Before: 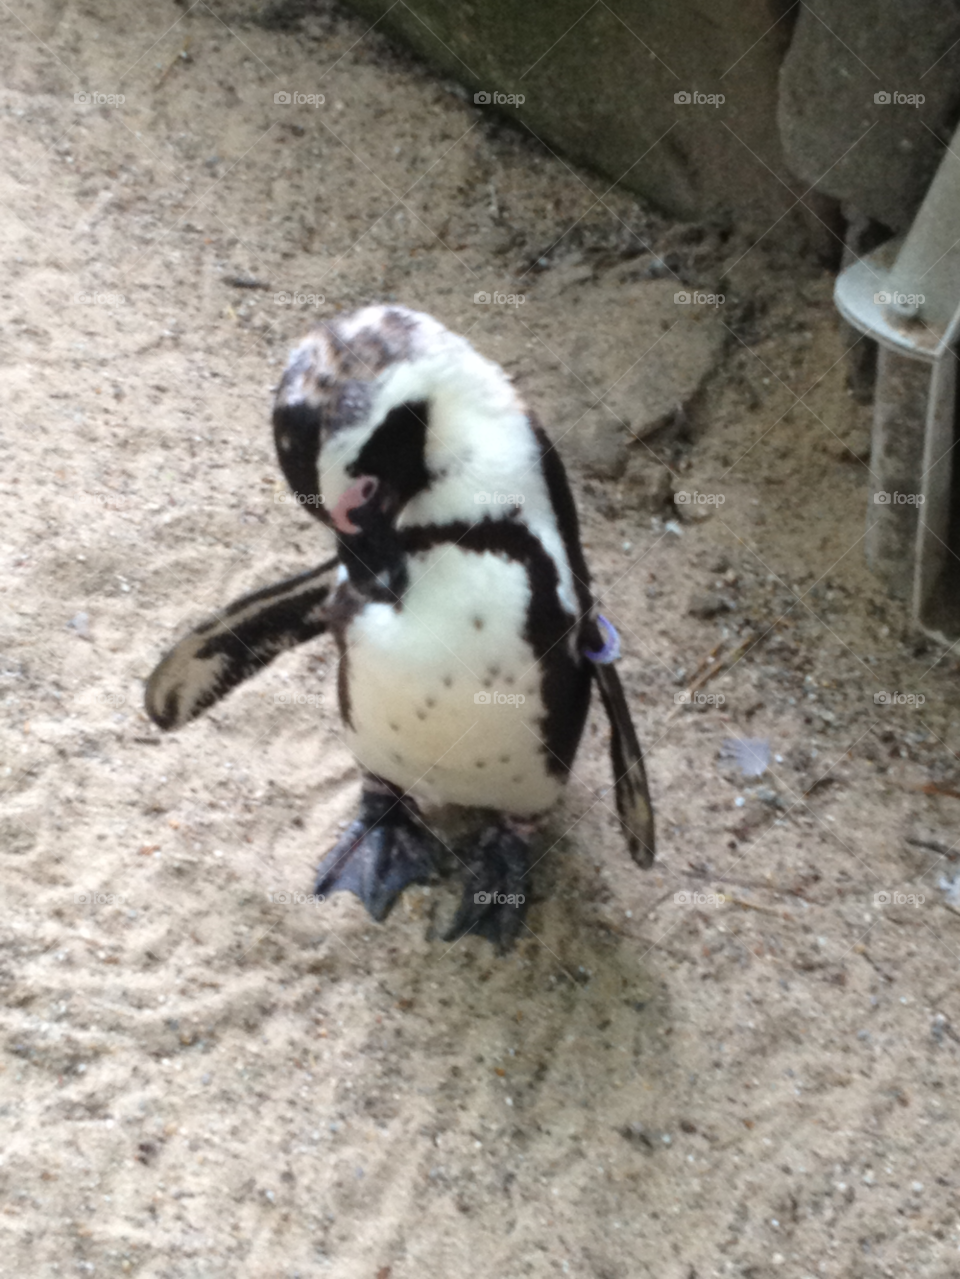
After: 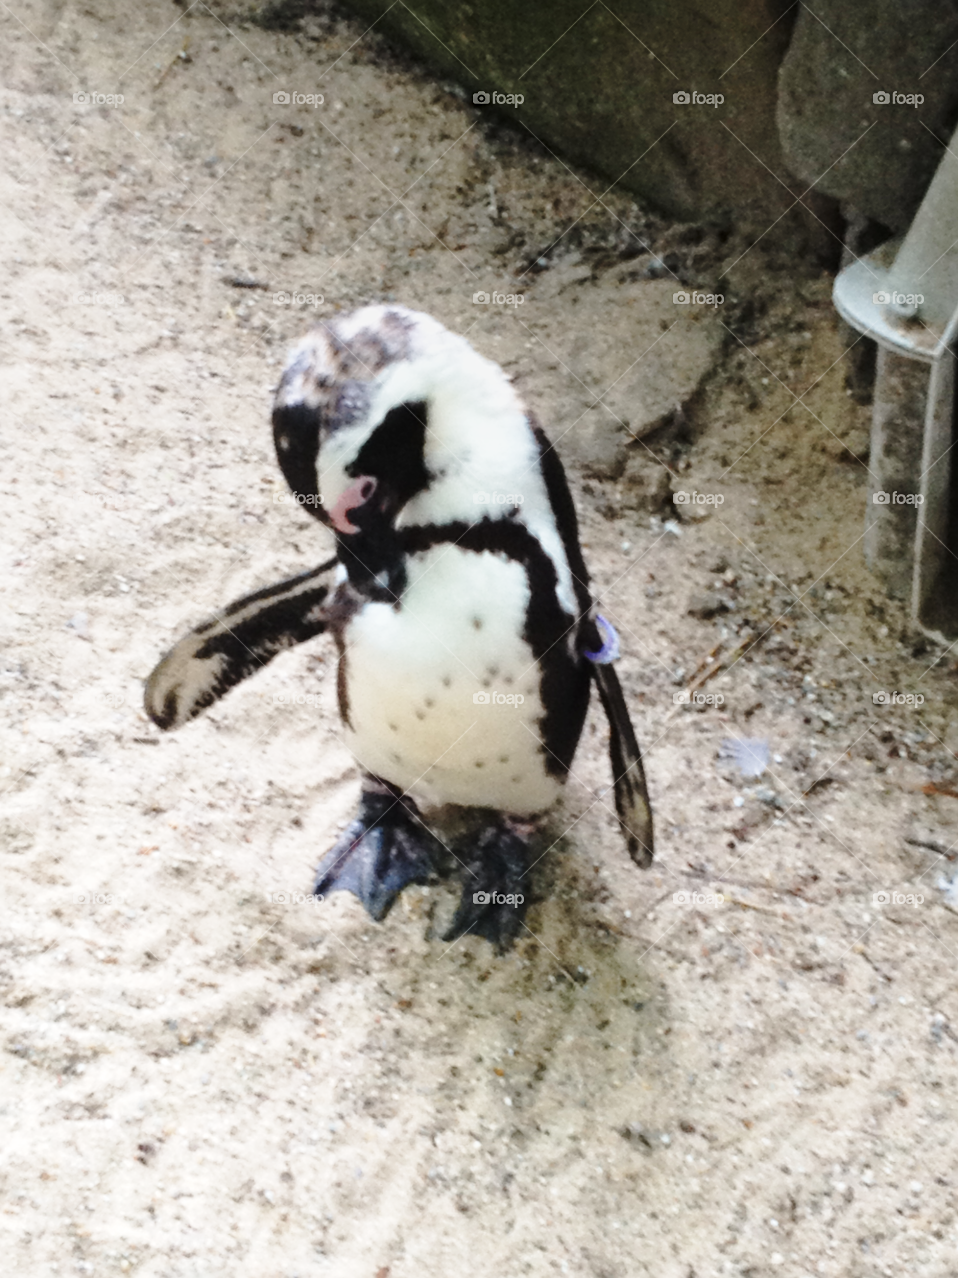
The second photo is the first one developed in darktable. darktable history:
sharpen: on, module defaults
base curve: curves: ch0 [(0, 0) (0.028, 0.03) (0.121, 0.232) (0.46, 0.748) (0.859, 0.968) (1, 1)], preserve colors none
crop and rotate: left 0.126%
graduated density: on, module defaults
